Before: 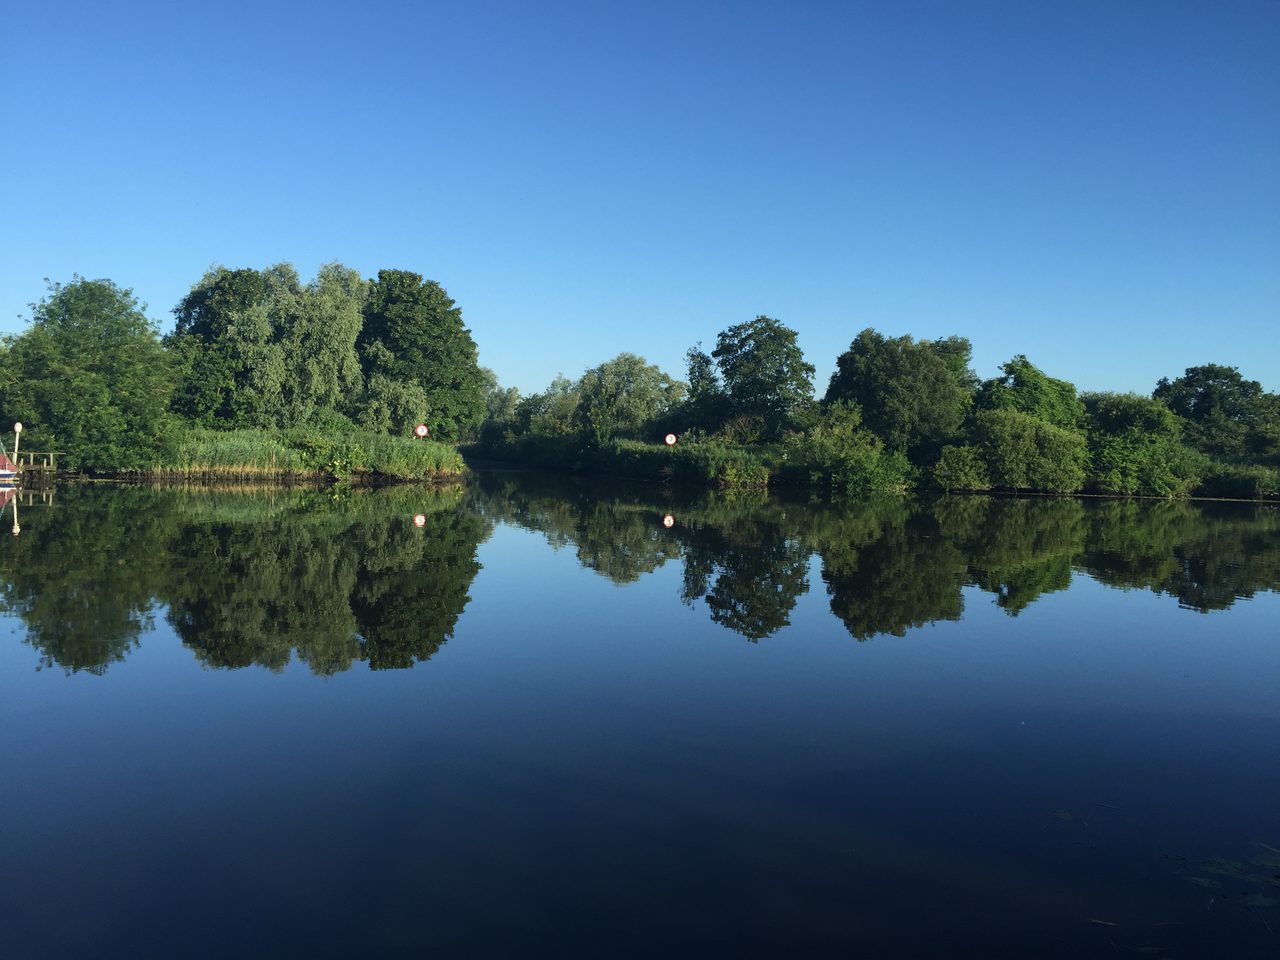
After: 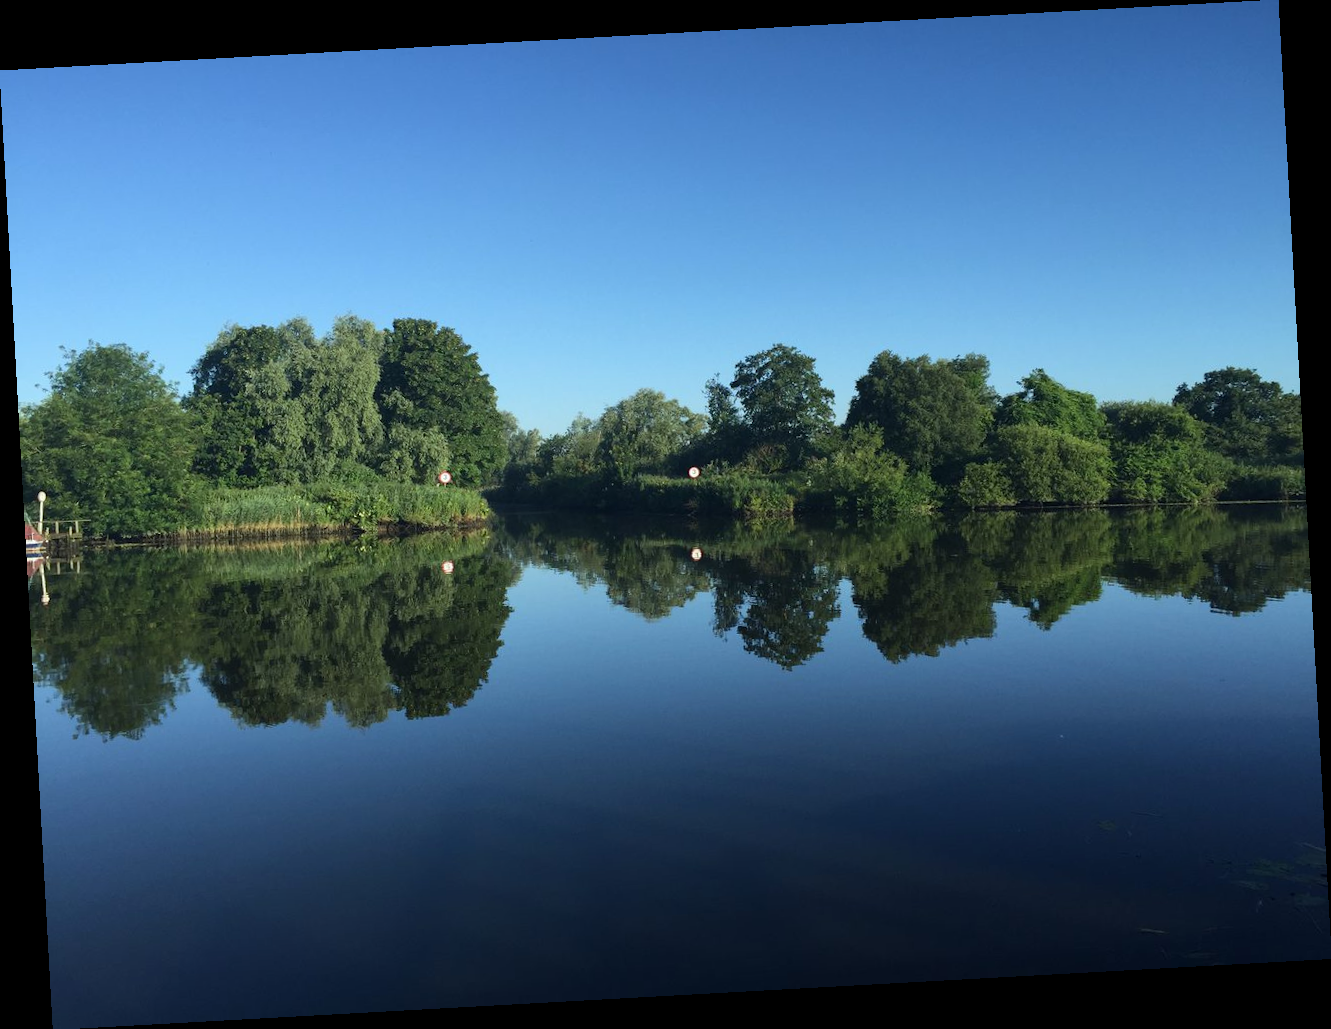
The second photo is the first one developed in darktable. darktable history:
rotate and perspective: rotation -3.18°, automatic cropping off
white balance: red 0.978, blue 0.999
